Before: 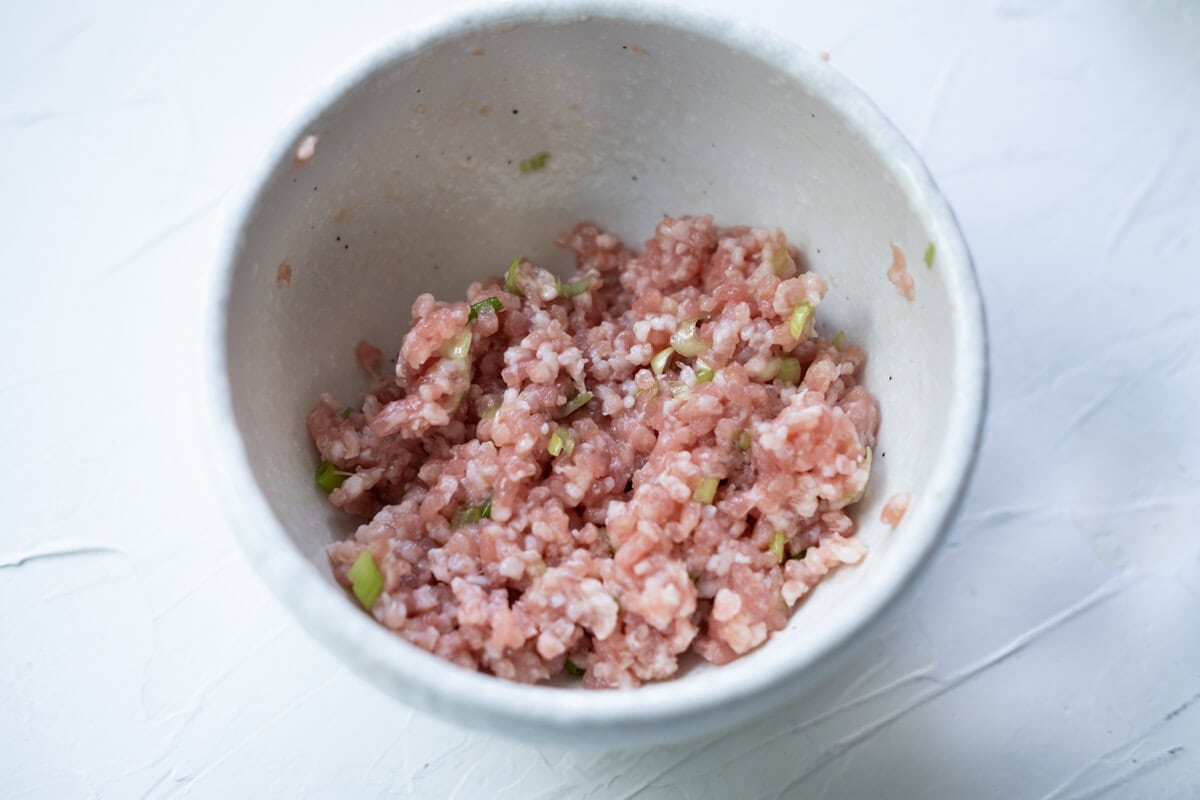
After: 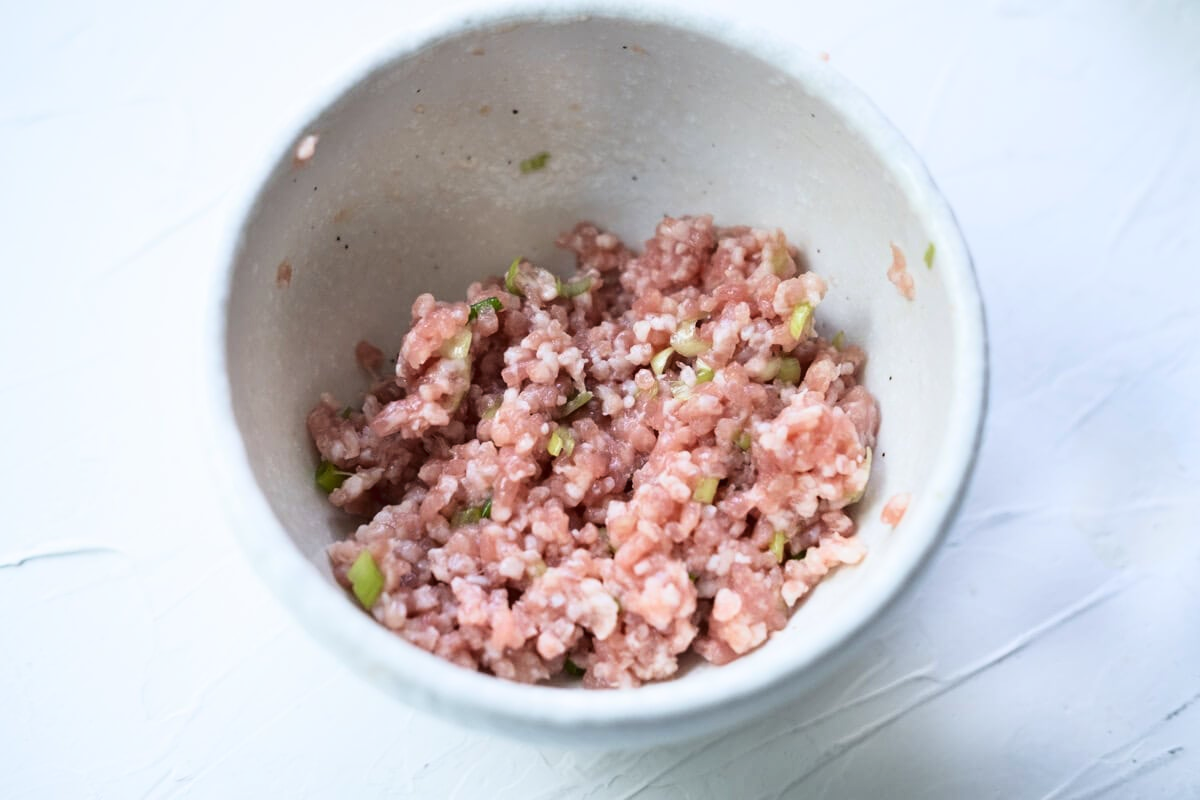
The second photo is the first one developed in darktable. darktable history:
tone curve: curves: ch0 [(0.001, 0.034) (0.115, 0.093) (0.251, 0.232) (0.382, 0.397) (0.652, 0.719) (0.802, 0.876) (1, 0.998)]; ch1 [(0, 0) (0.384, 0.324) (0.472, 0.466) (0.504, 0.5) (0.517, 0.533) (0.547, 0.564) (0.582, 0.628) (0.657, 0.727) (1, 1)]; ch2 [(0, 0) (0.278, 0.232) (0.5, 0.5) (0.531, 0.552) (0.61, 0.653) (1, 1)], color space Lab, linked channels, preserve colors none
